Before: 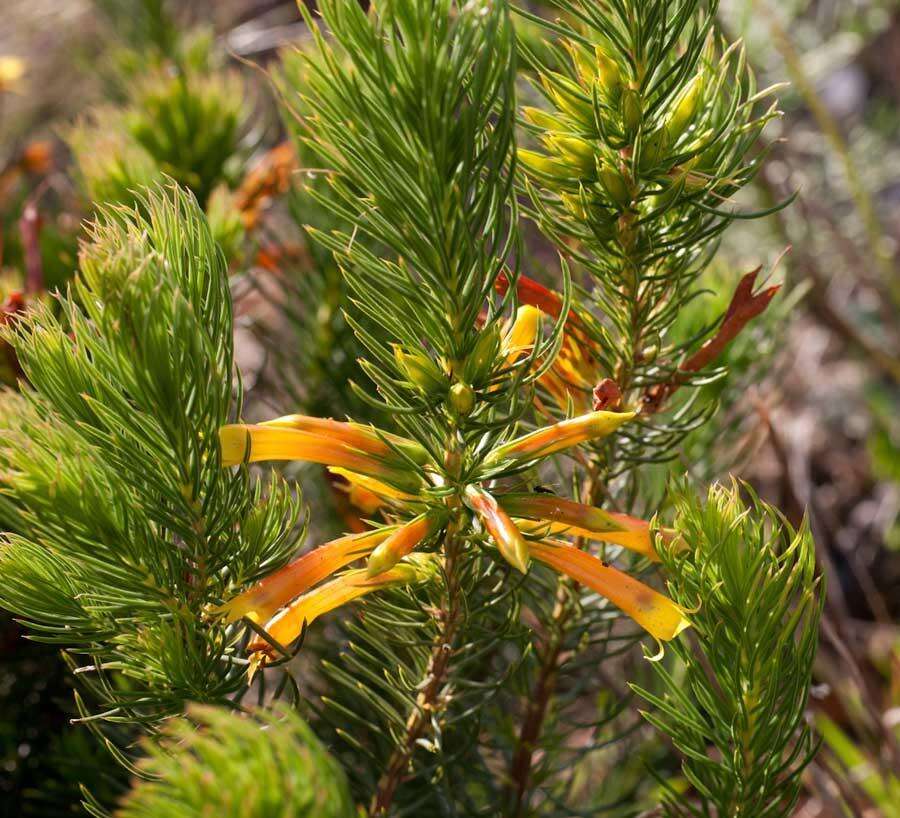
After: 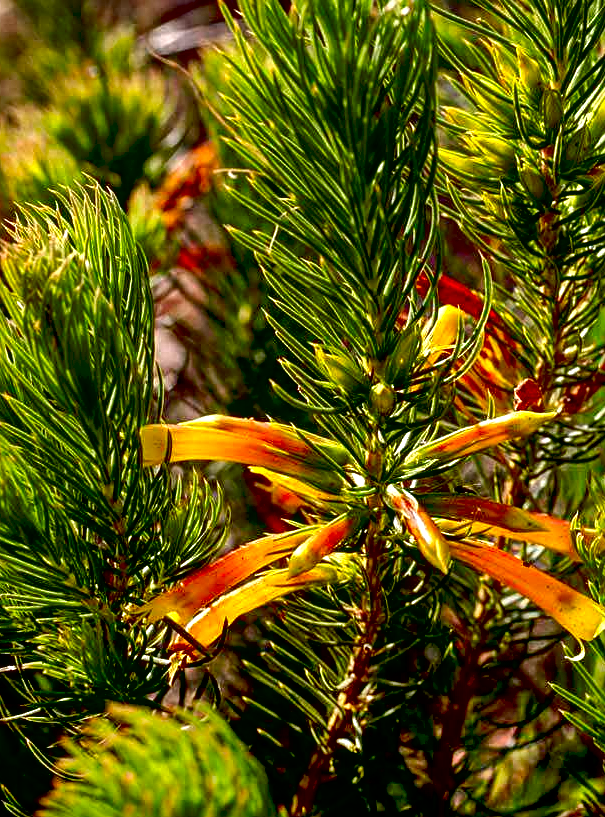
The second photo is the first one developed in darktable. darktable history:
sharpen: on, module defaults
shadows and highlights: radius 108.71, shadows 44.73, highlights -66.16, highlights color adjustment 41.88%, low approximation 0.01, soften with gaussian
exposure: black level correction 0.039, exposure 0.498 EV, compensate highlight preservation false
crop and rotate: left 8.839%, right 23.892%
contrast brightness saturation: brightness -0.252, saturation 0.203
local contrast: on, module defaults
